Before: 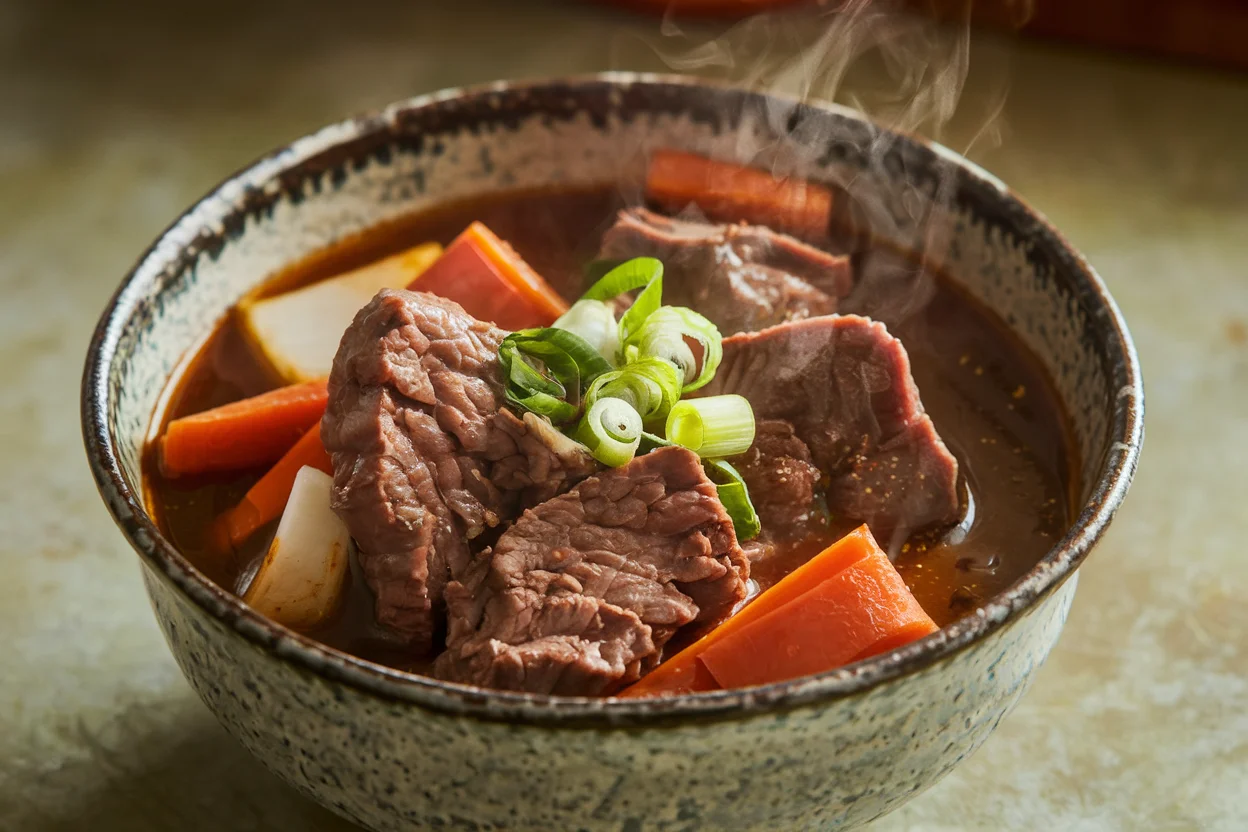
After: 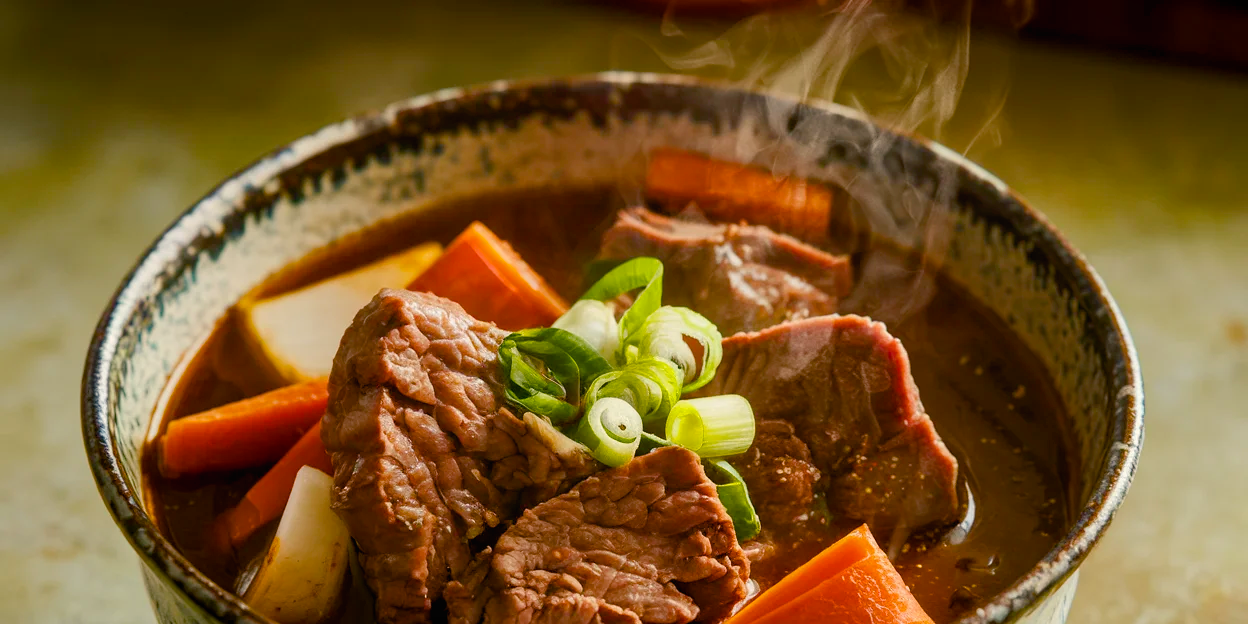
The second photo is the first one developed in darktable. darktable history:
color balance rgb: shadows lift › chroma 3%, shadows lift › hue 240.84°, highlights gain › chroma 3%, highlights gain › hue 73.2°, global offset › luminance -0.5%, perceptual saturation grading › global saturation 20%, perceptual saturation grading › highlights -25%, perceptual saturation grading › shadows 50%, global vibrance 25.26%
tone equalizer: -8 EV -0.55 EV
local contrast: mode bilateral grid, contrast 100, coarseness 100, detail 91%, midtone range 0.2
crop: bottom 24.967%
